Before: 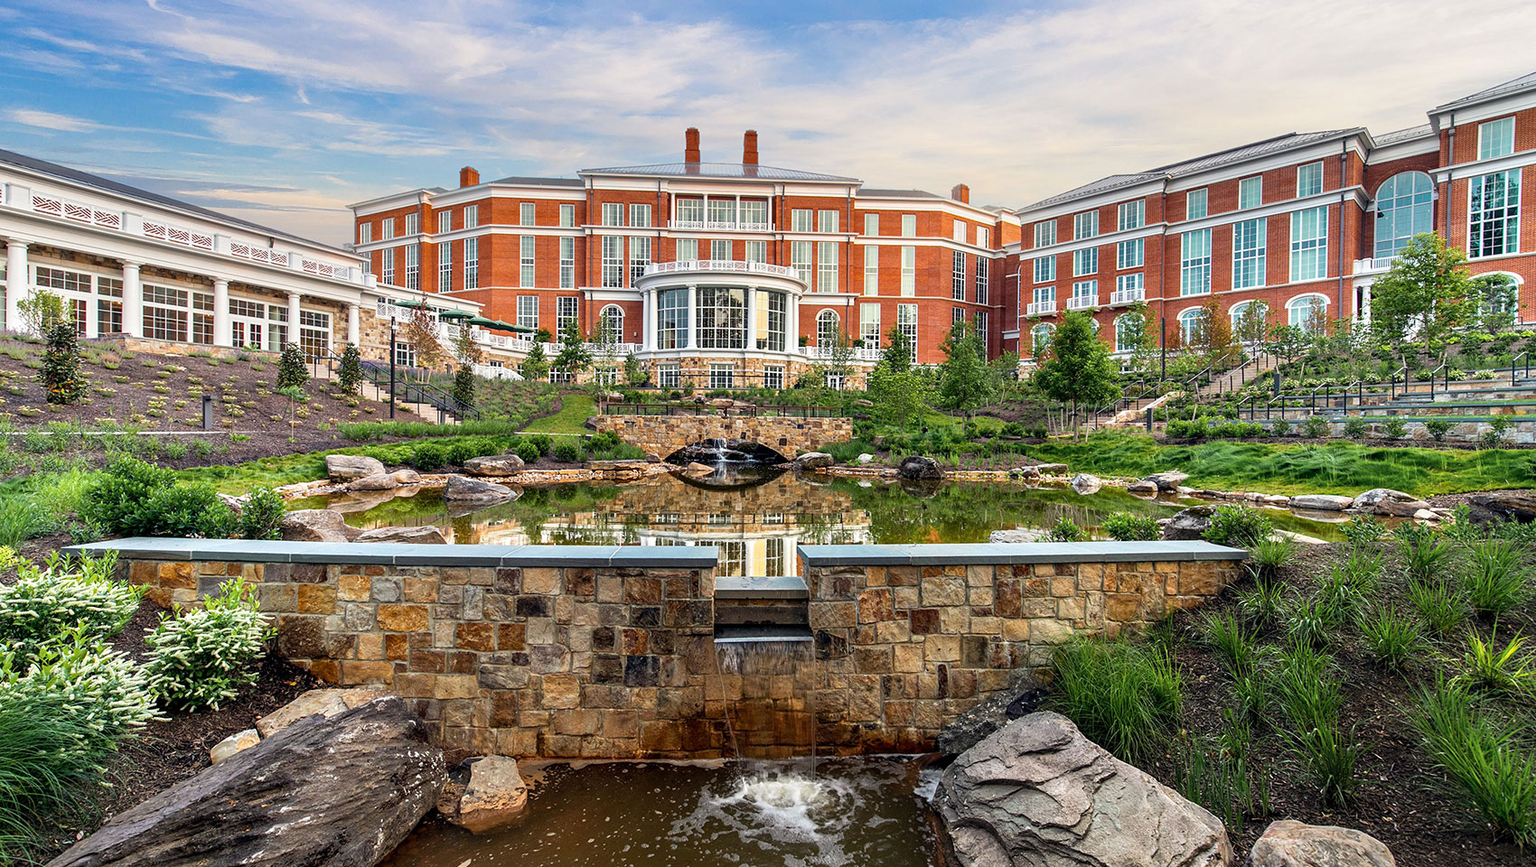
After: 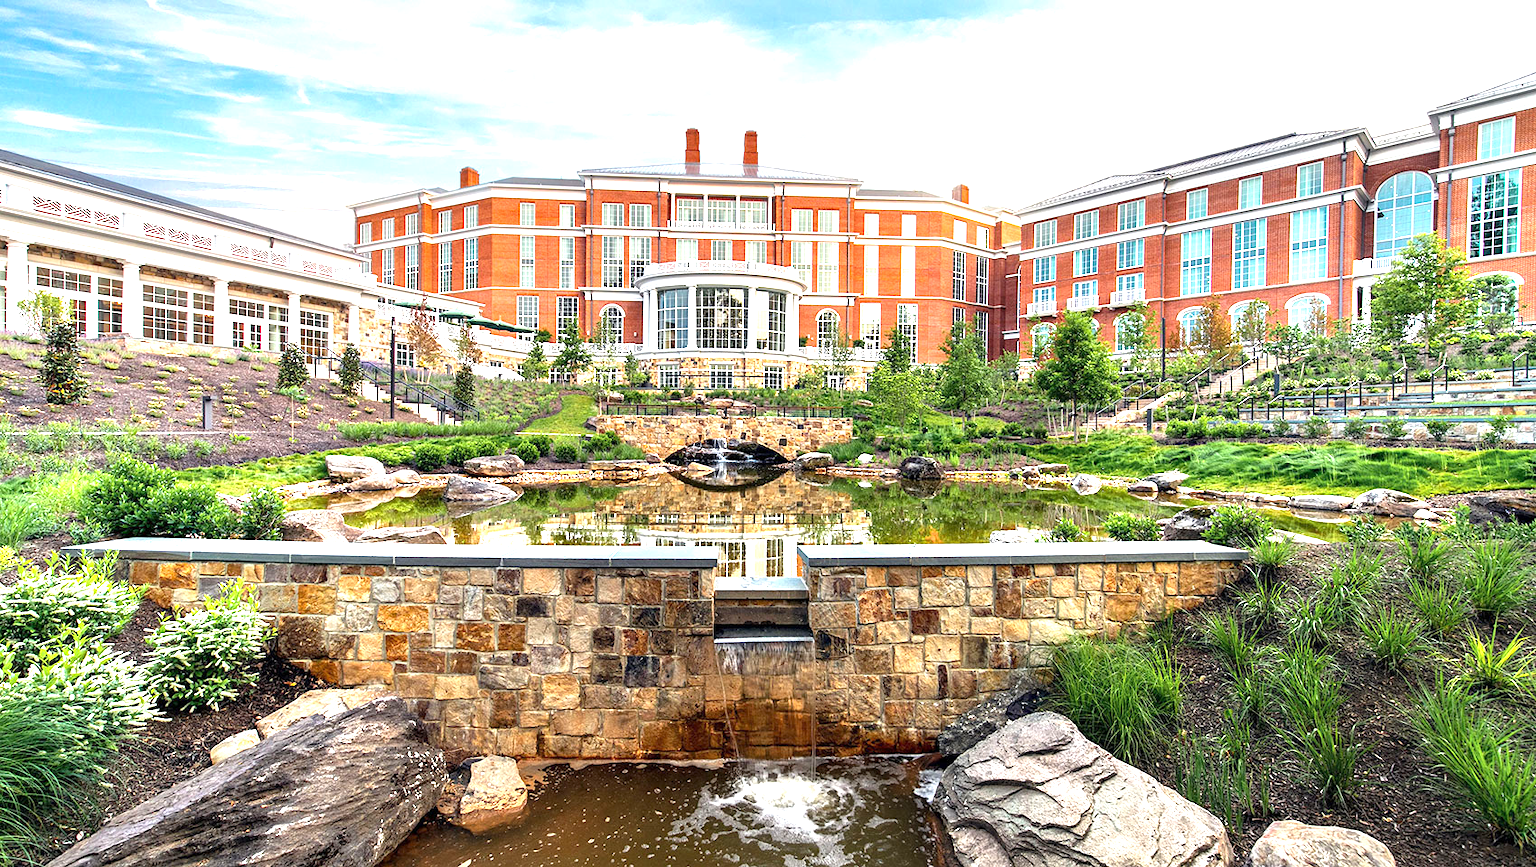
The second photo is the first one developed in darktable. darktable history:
exposure: exposure 1.22 EV, compensate exposure bias true, compensate highlight preservation false
